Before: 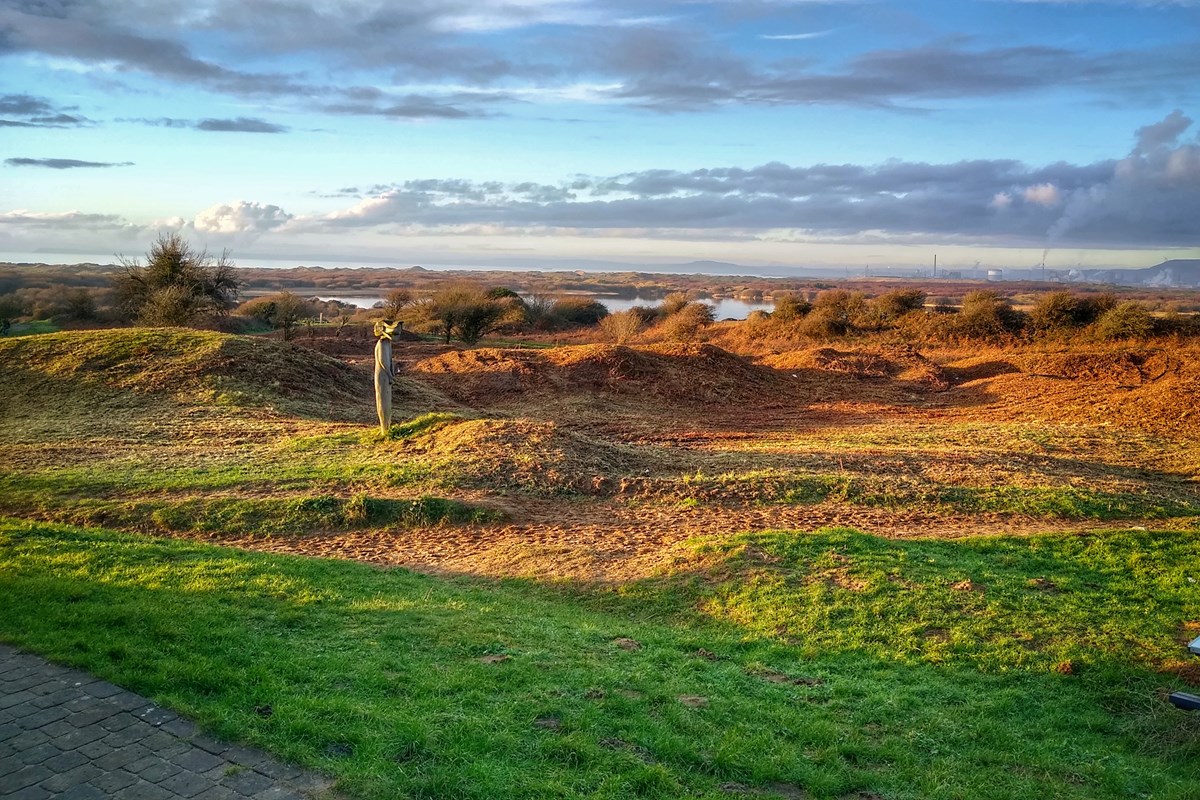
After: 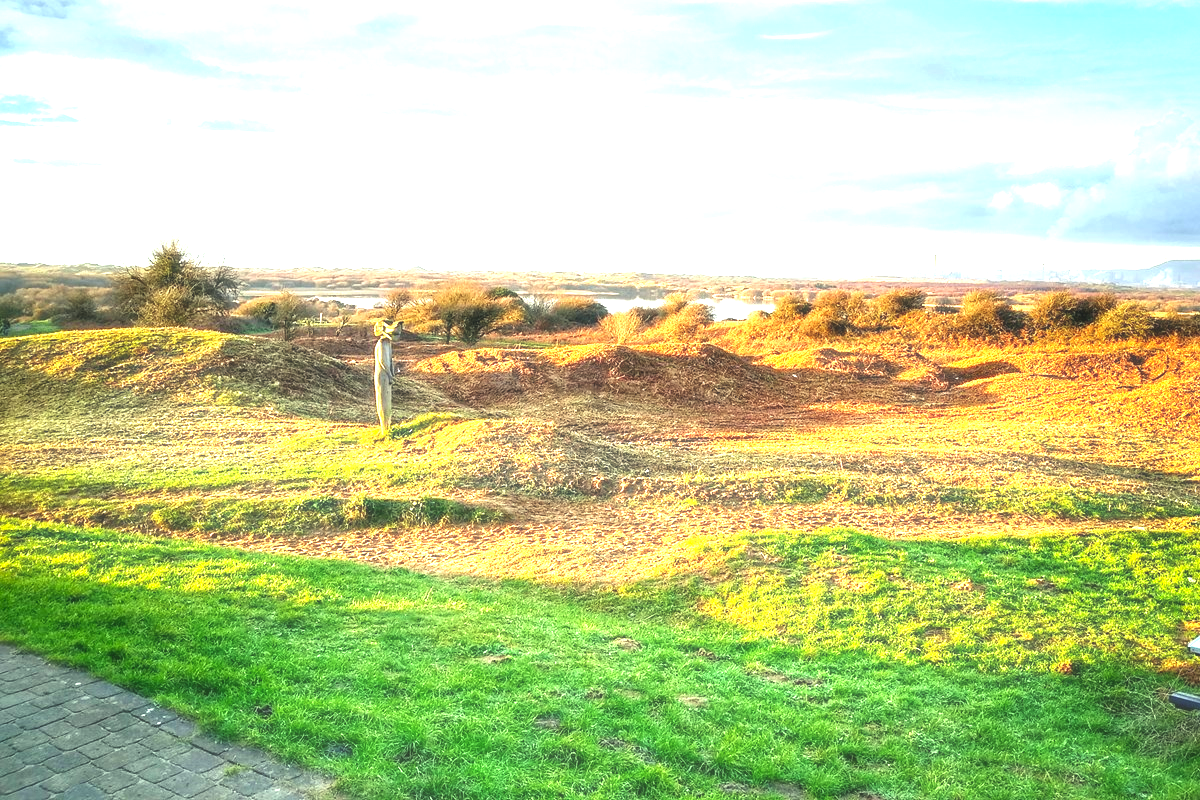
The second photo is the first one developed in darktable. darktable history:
haze removal: strength -0.107, adaptive false
color correction: highlights a* -5.72, highlights b* 11.23
exposure: black level correction 0, exposure 1.999 EV, compensate highlight preservation false
